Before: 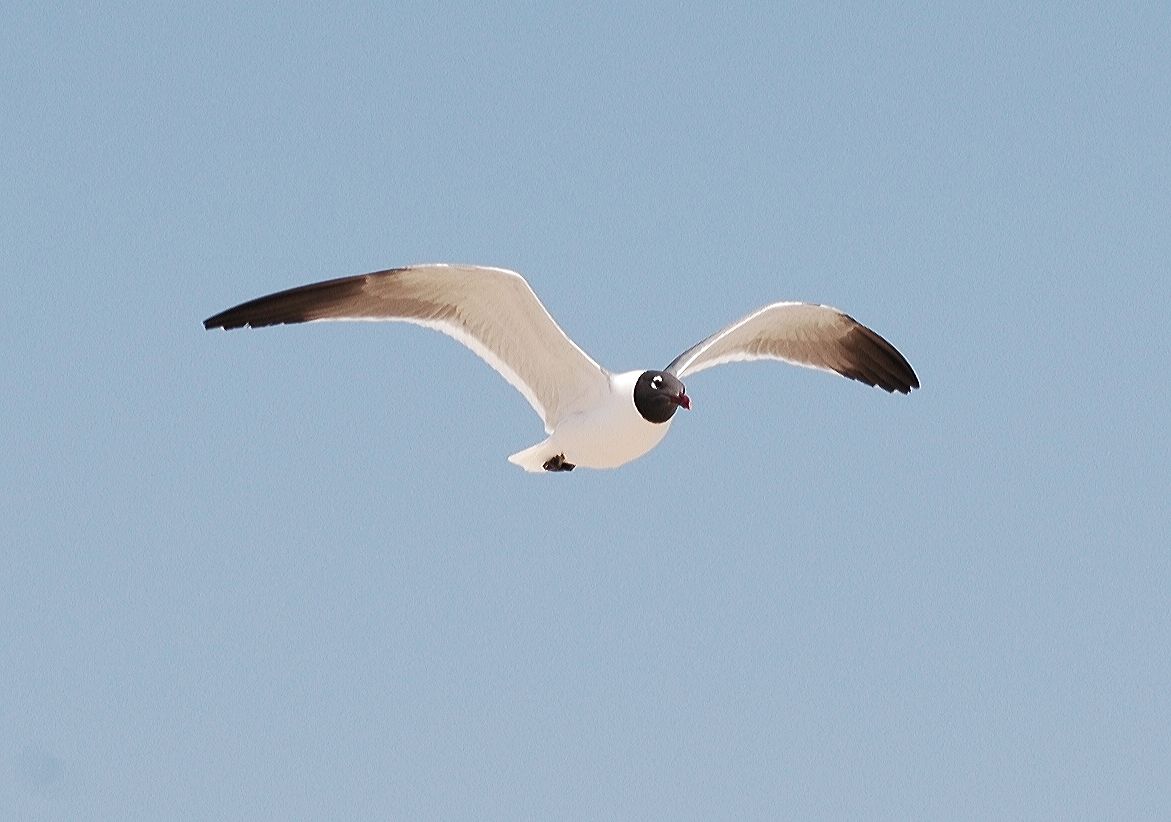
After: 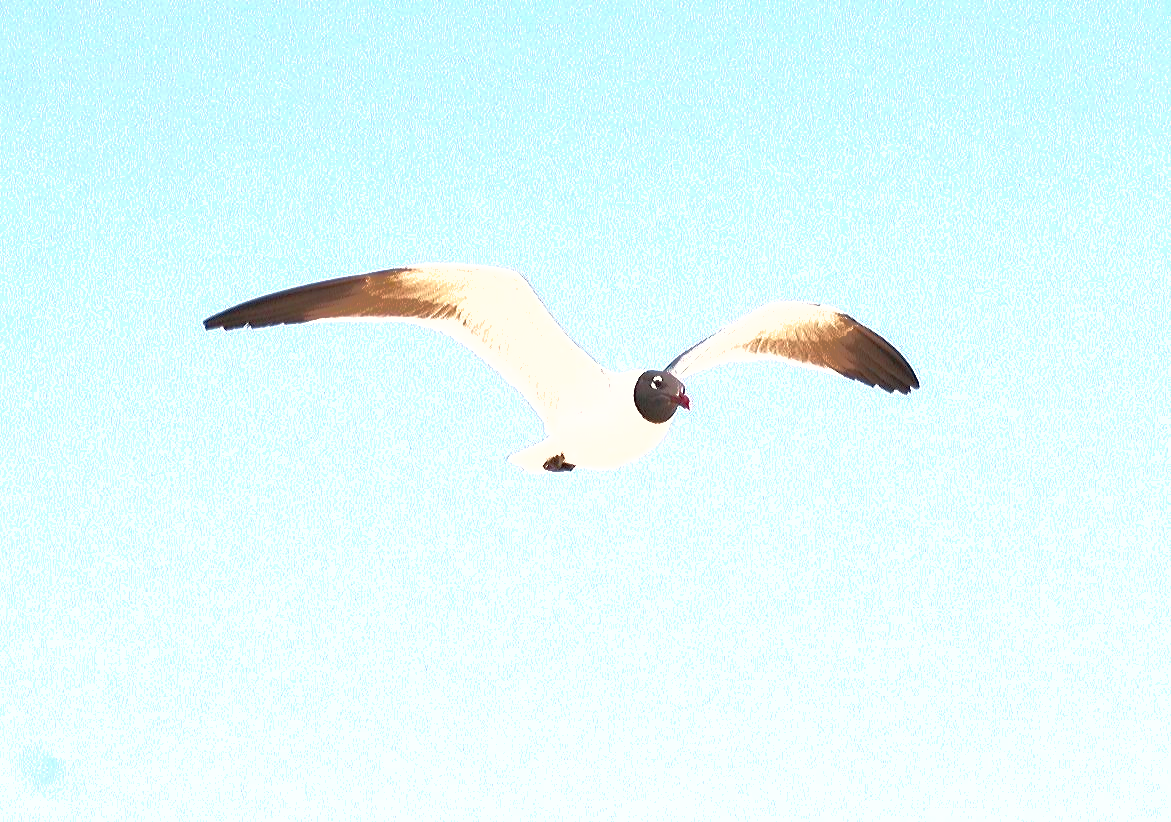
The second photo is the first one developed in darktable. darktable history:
exposure: black level correction 0, exposure 1.2 EV, compensate exposure bias true, compensate highlight preservation false
color correction: highlights a* 0.816, highlights b* 2.78, saturation 1.1
shadows and highlights: on, module defaults
